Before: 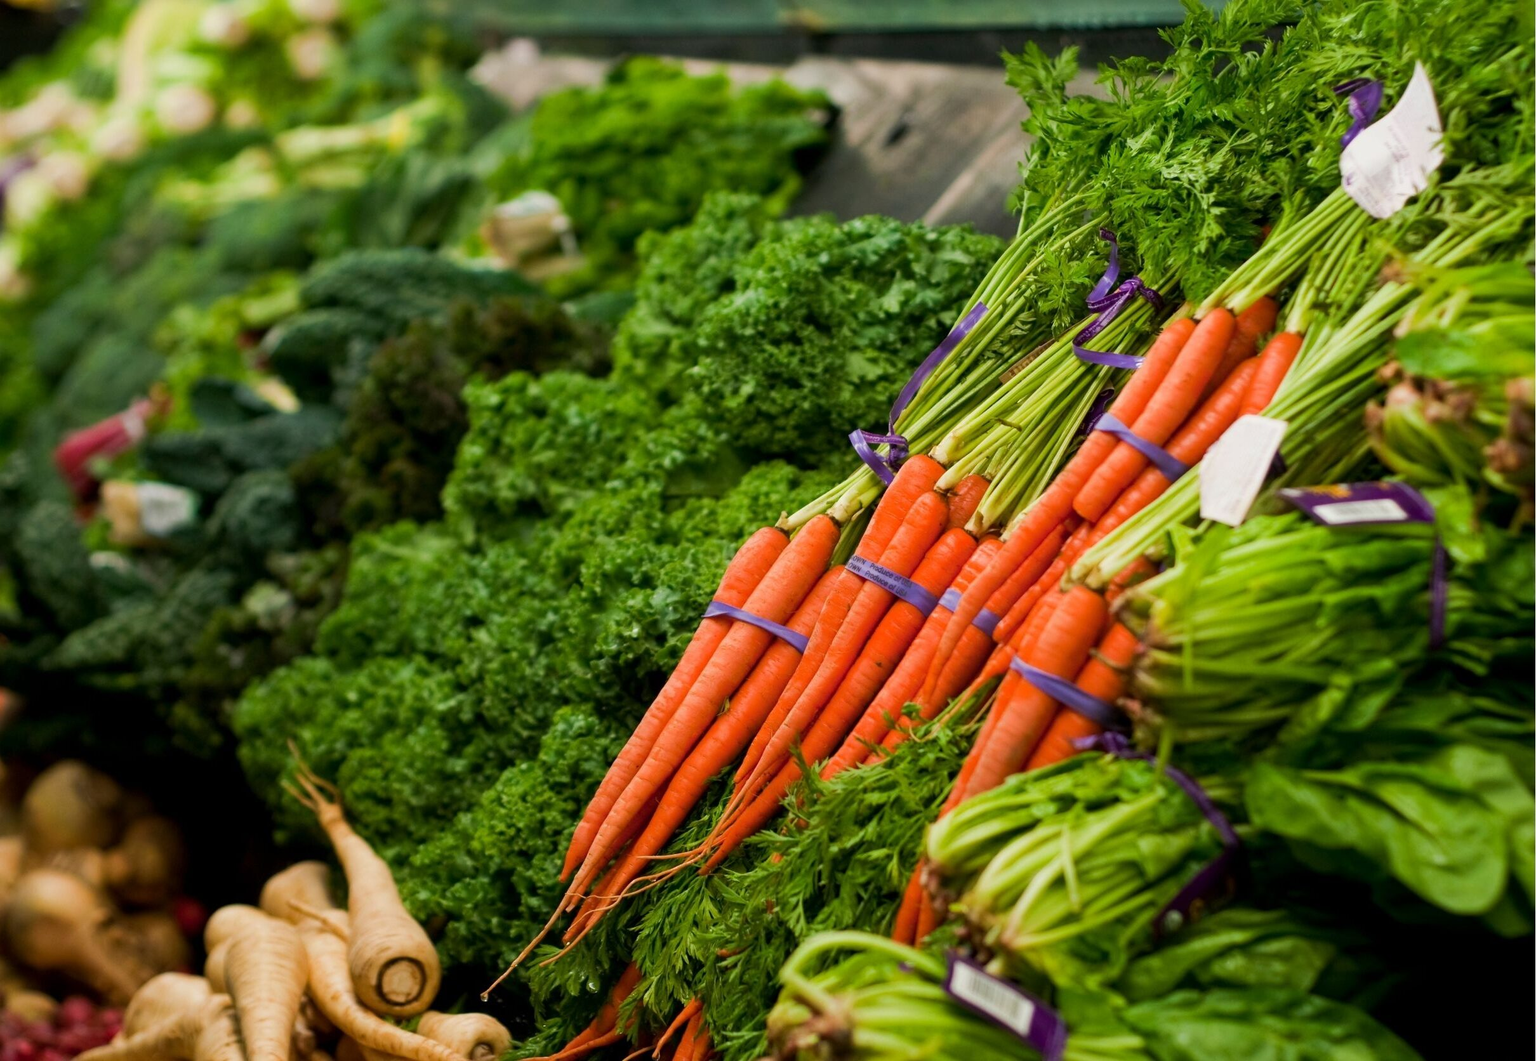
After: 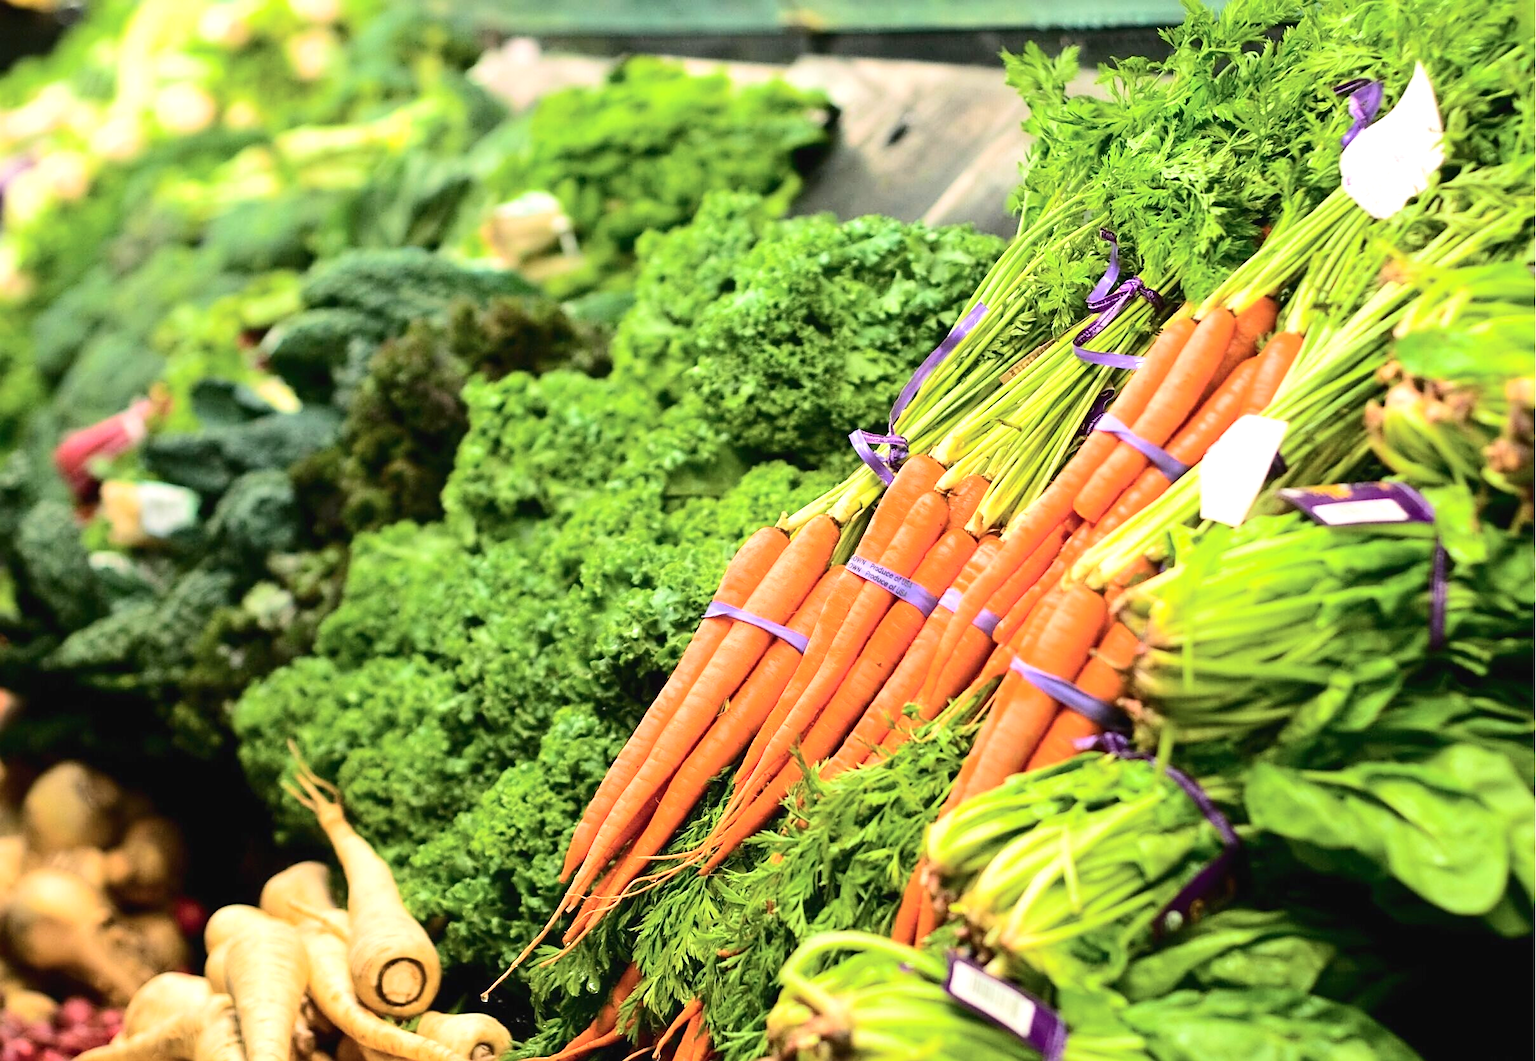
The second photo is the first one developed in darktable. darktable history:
sharpen: radius 1.924
tone curve: curves: ch0 [(0, 0.026) (0.146, 0.158) (0.272, 0.34) (0.453, 0.627) (0.687, 0.829) (1, 1)], color space Lab, independent channels, preserve colors none
exposure: exposure 1 EV, compensate highlight preservation false
